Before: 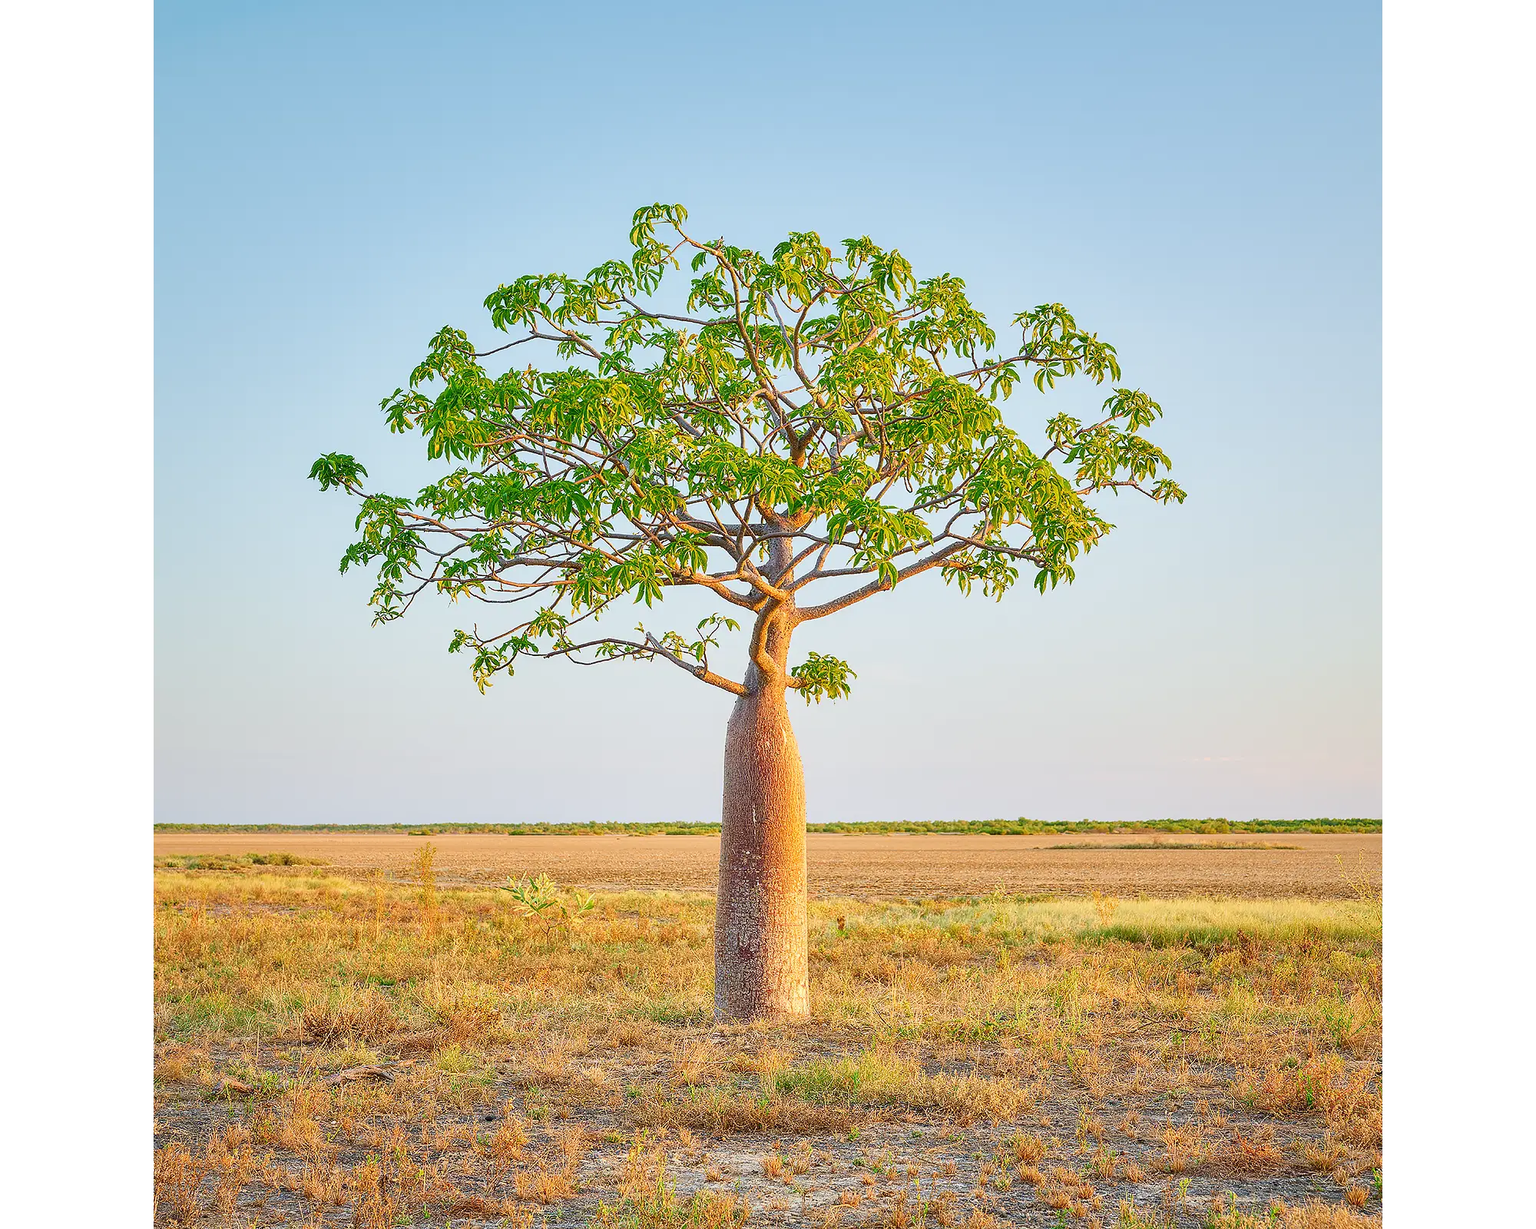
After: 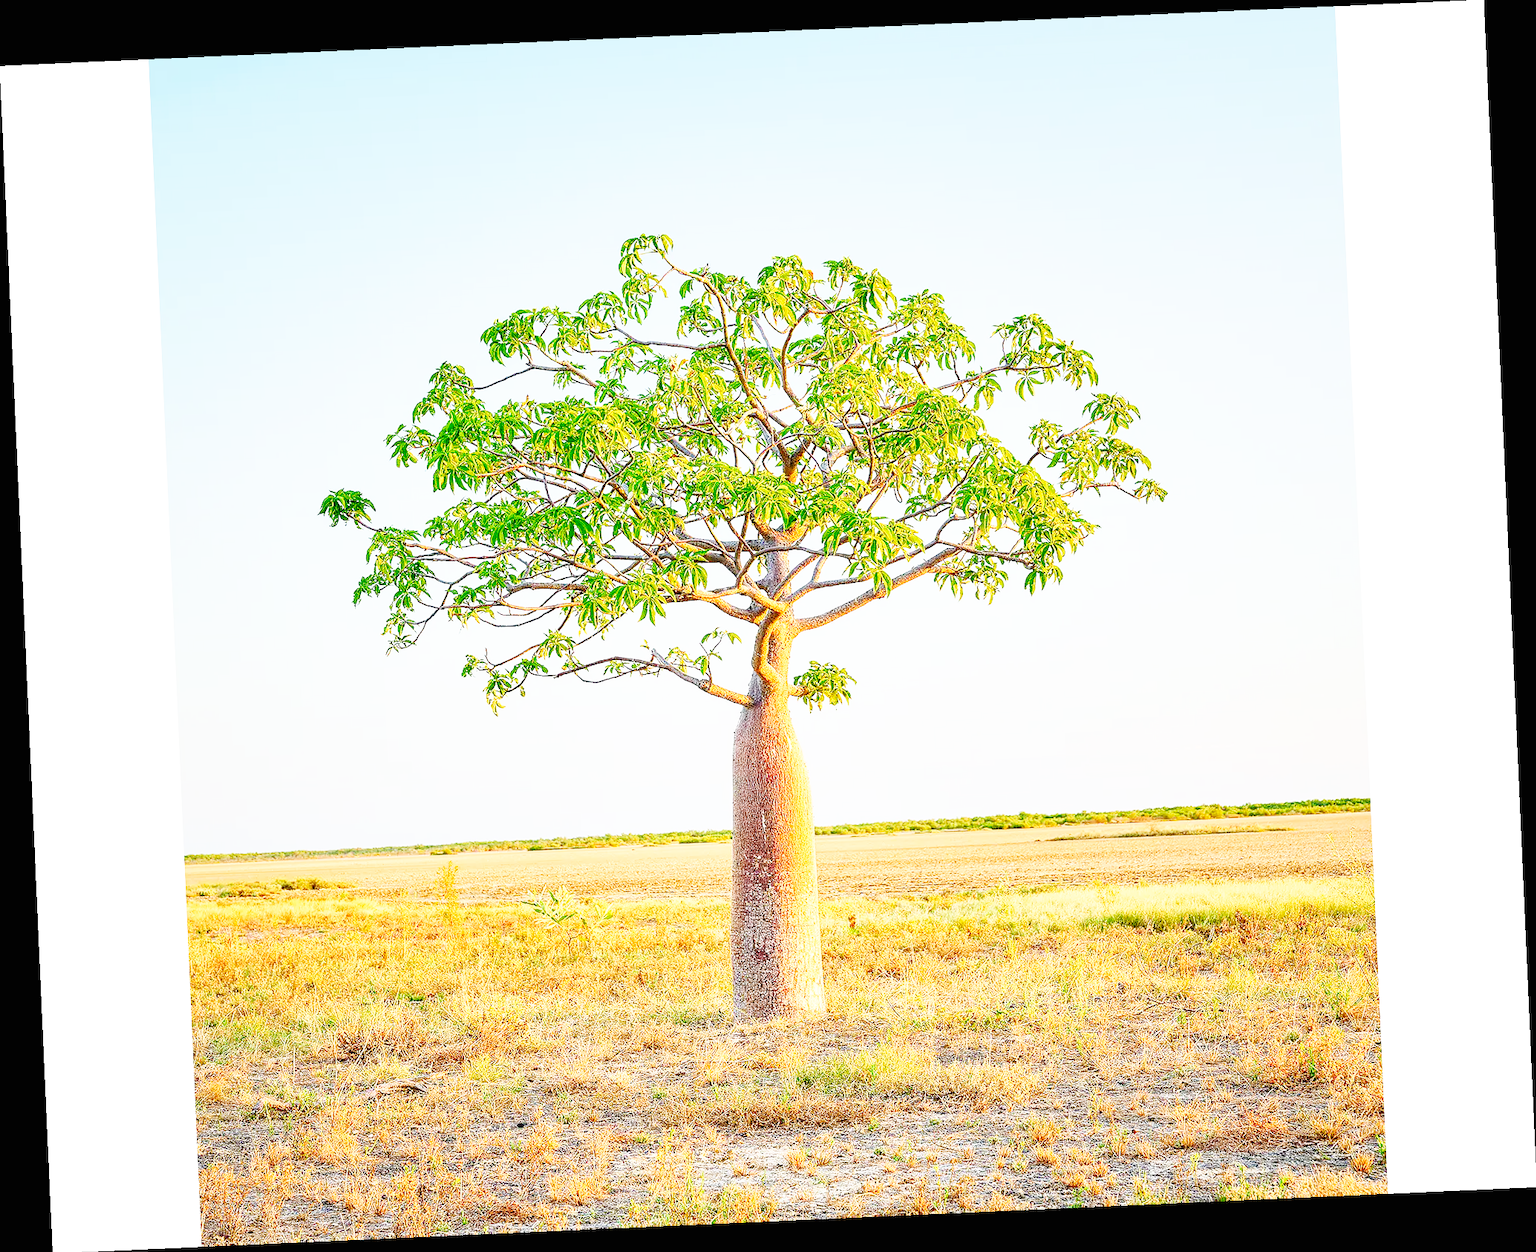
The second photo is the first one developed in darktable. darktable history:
fill light: on, module defaults
rotate and perspective: rotation -2.56°, automatic cropping off
base curve: curves: ch0 [(0, 0) (0.007, 0.004) (0.027, 0.03) (0.046, 0.07) (0.207, 0.54) (0.442, 0.872) (0.673, 0.972) (1, 1)], preserve colors none
